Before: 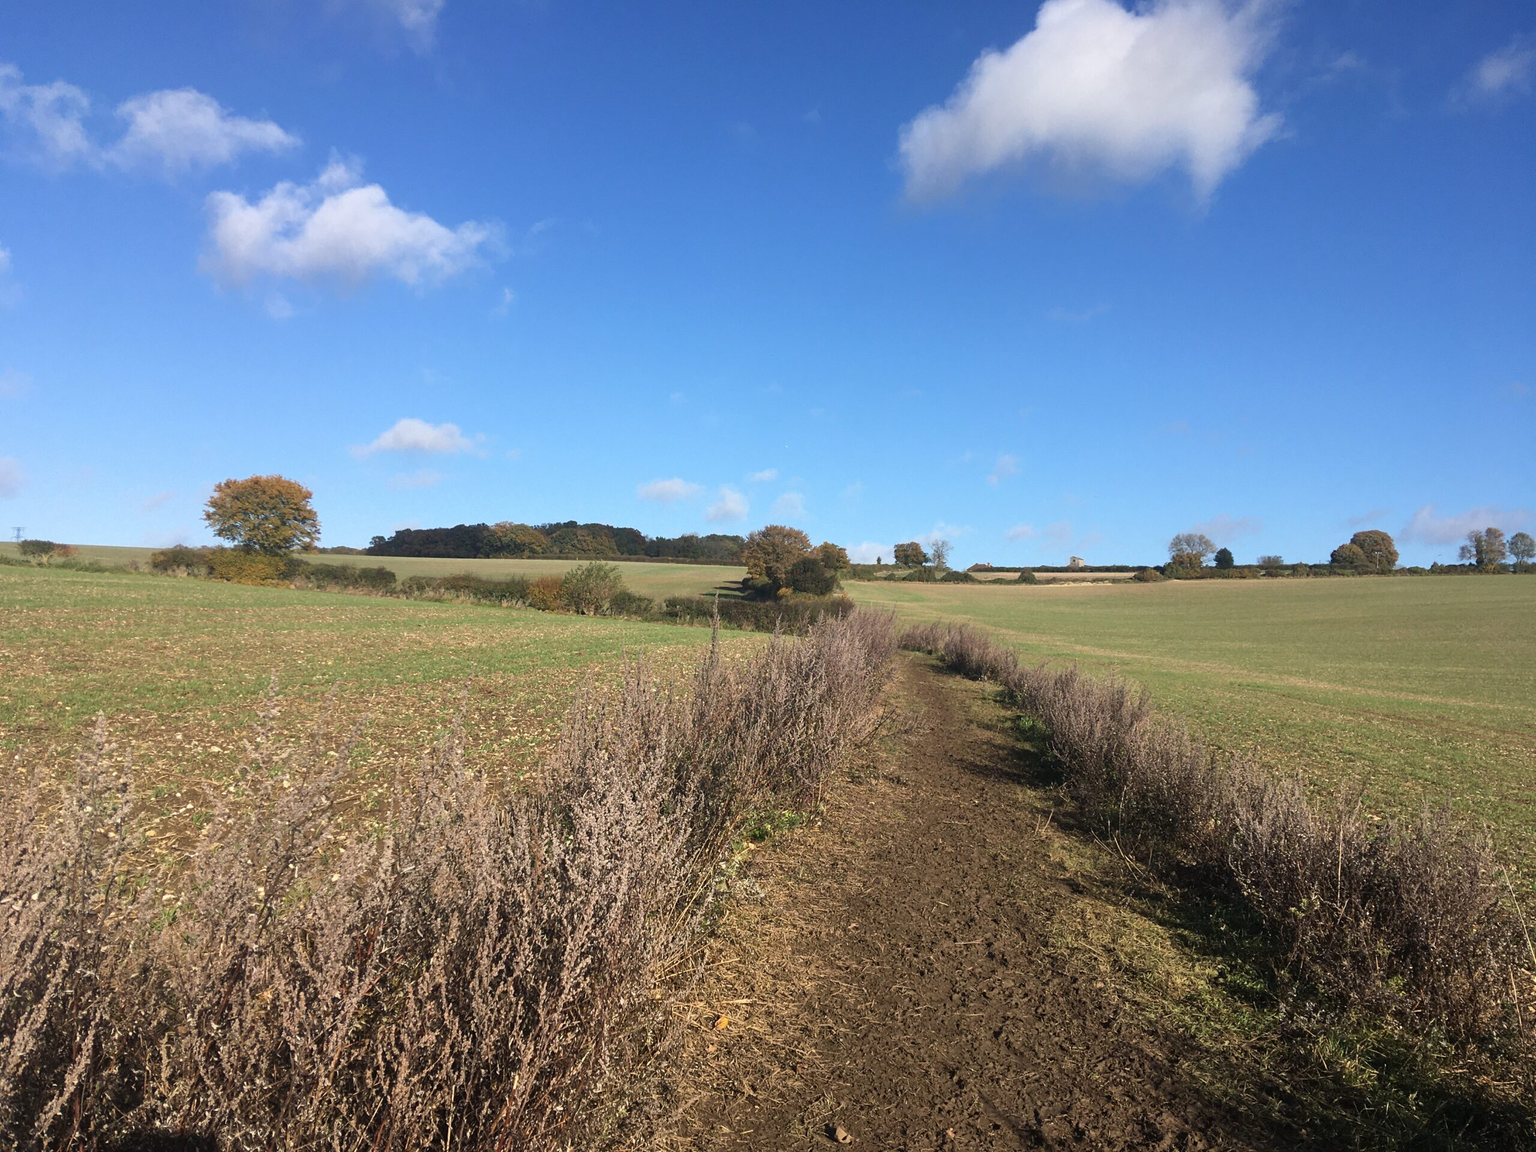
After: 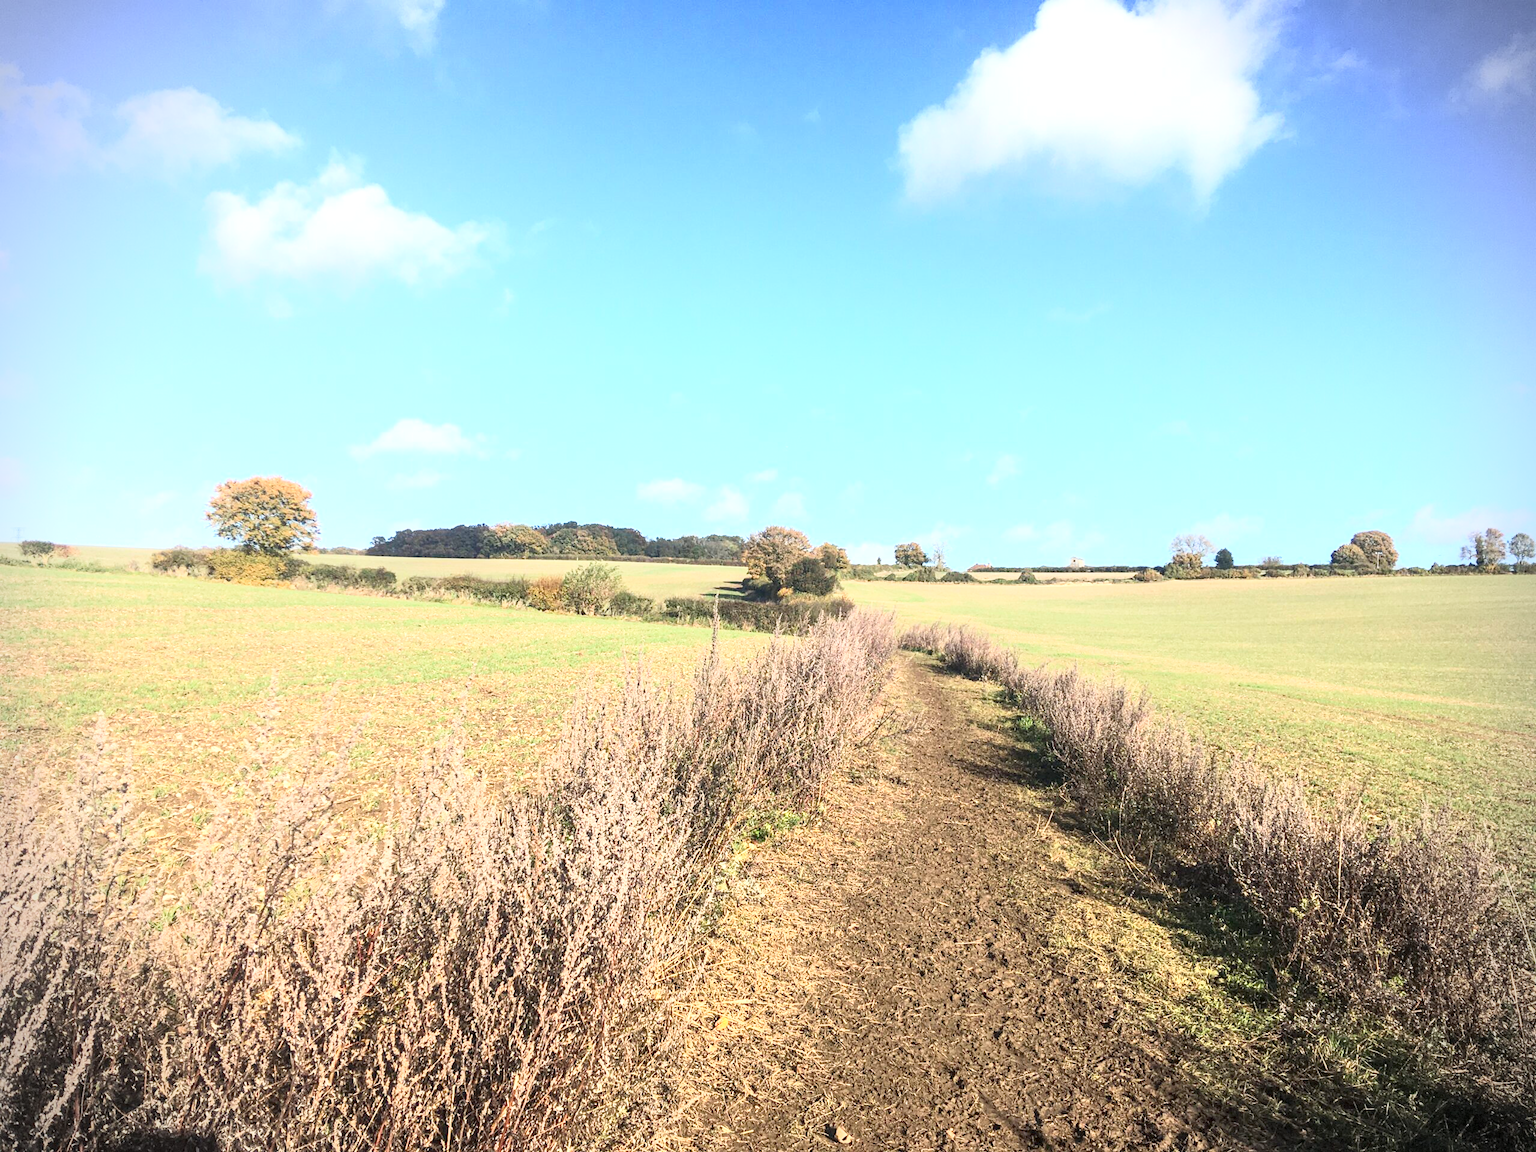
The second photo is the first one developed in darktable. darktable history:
shadows and highlights: shadows 1.31, highlights 38.39
vignetting: dithering 8-bit output
base curve: curves: ch0 [(0, 0) (0.088, 0.125) (0.176, 0.251) (0.354, 0.501) (0.613, 0.749) (1, 0.877)]
exposure: black level correction 0.001, exposure 1.129 EV, compensate highlight preservation false
local contrast: on, module defaults
